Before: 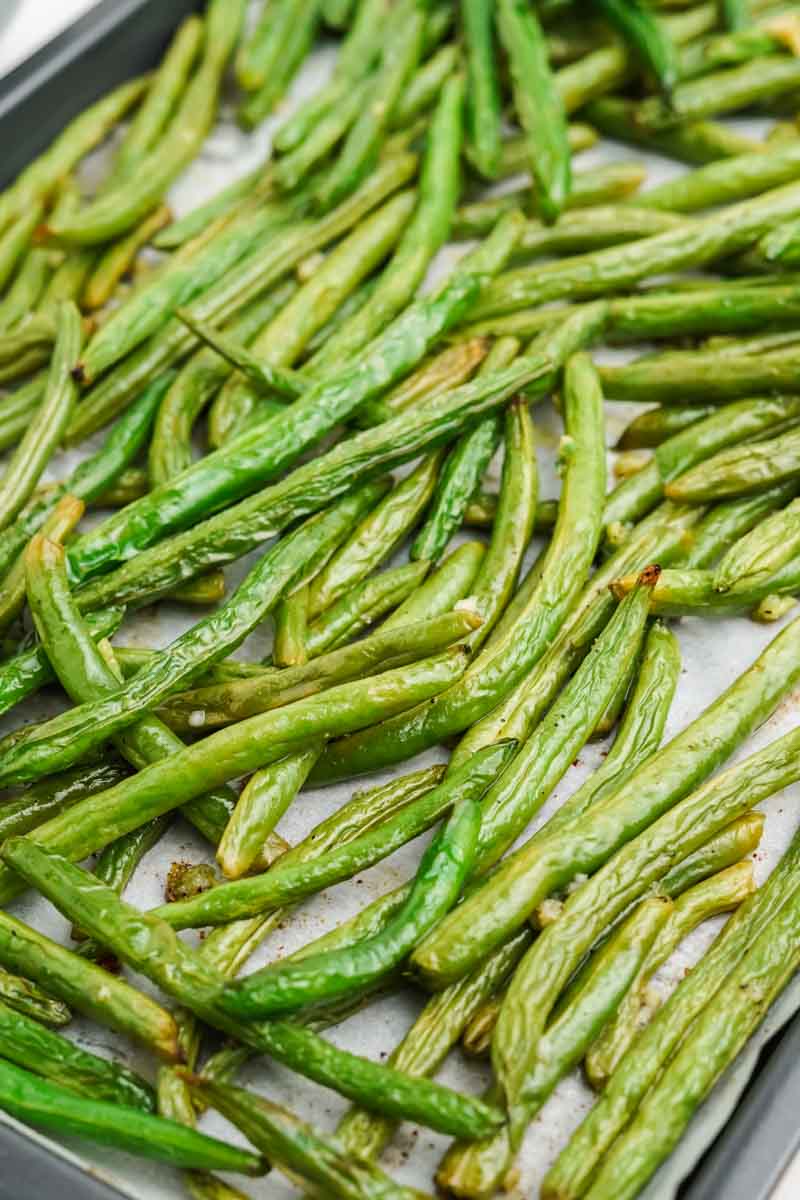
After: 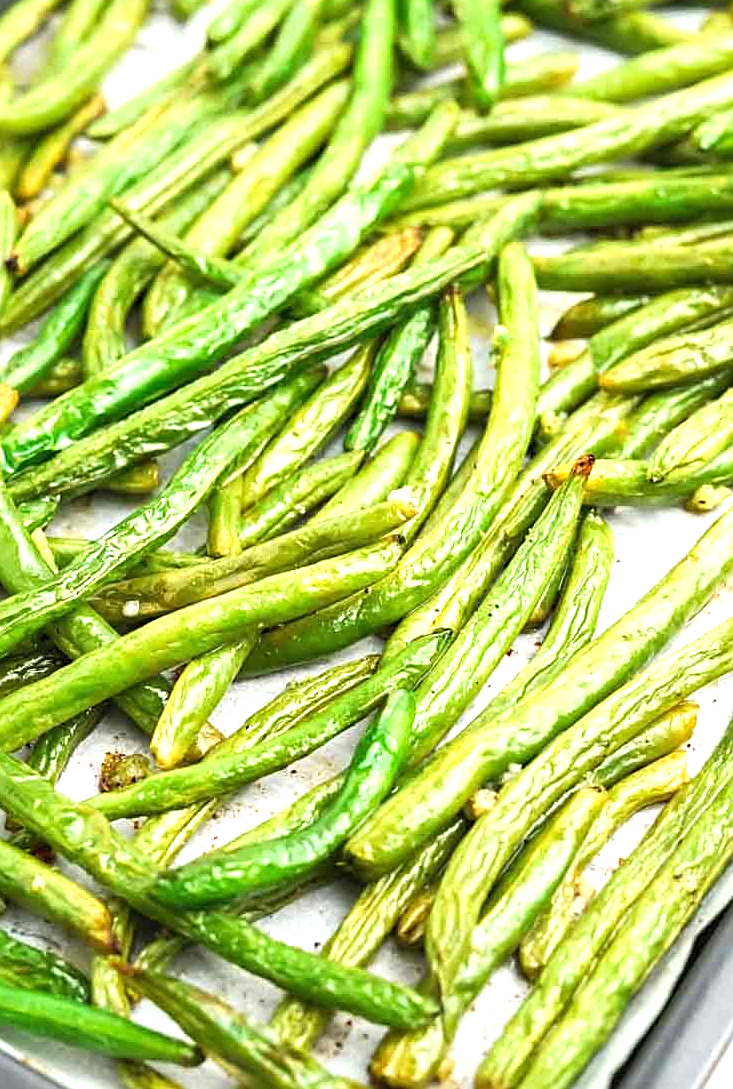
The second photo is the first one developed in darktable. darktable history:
sharpen: on, module defaults
exposure: black level correction 0, exposure 1 EV, compensate exposure bias true, compensate highlight preservation false
crop and rotate: left 8.262%, top 9.226%
